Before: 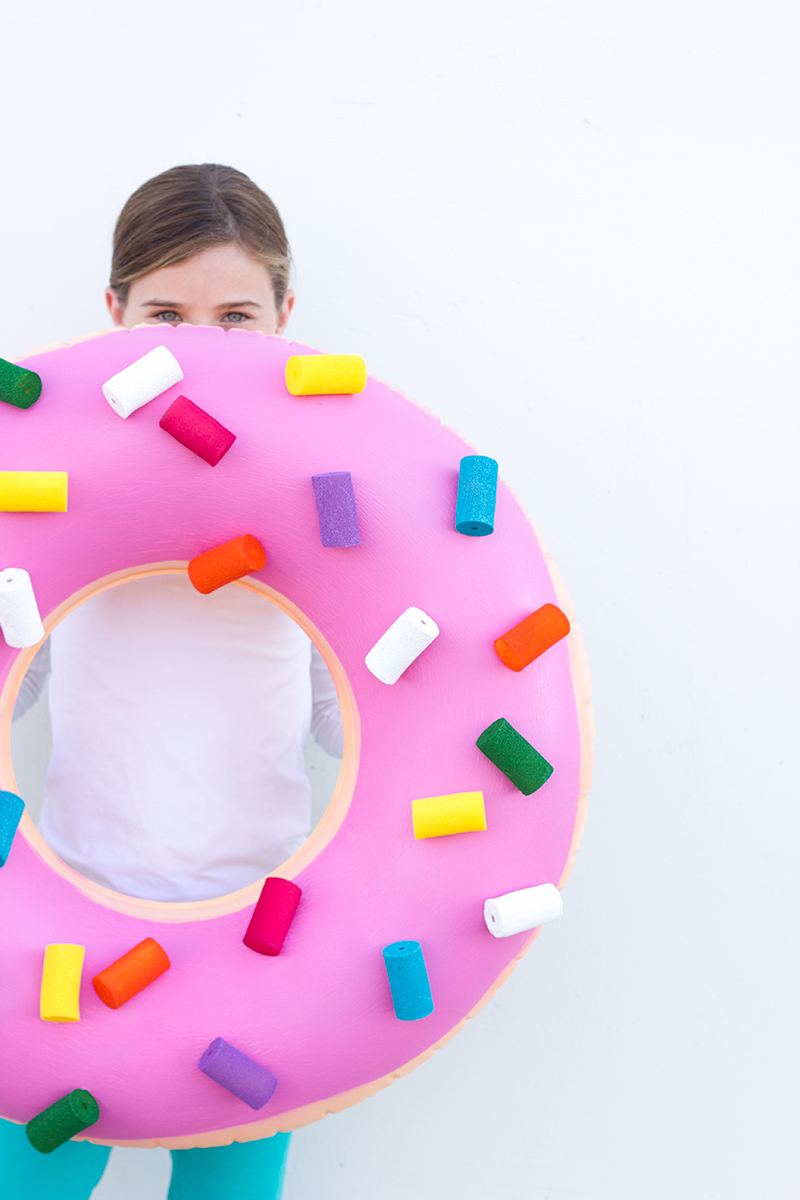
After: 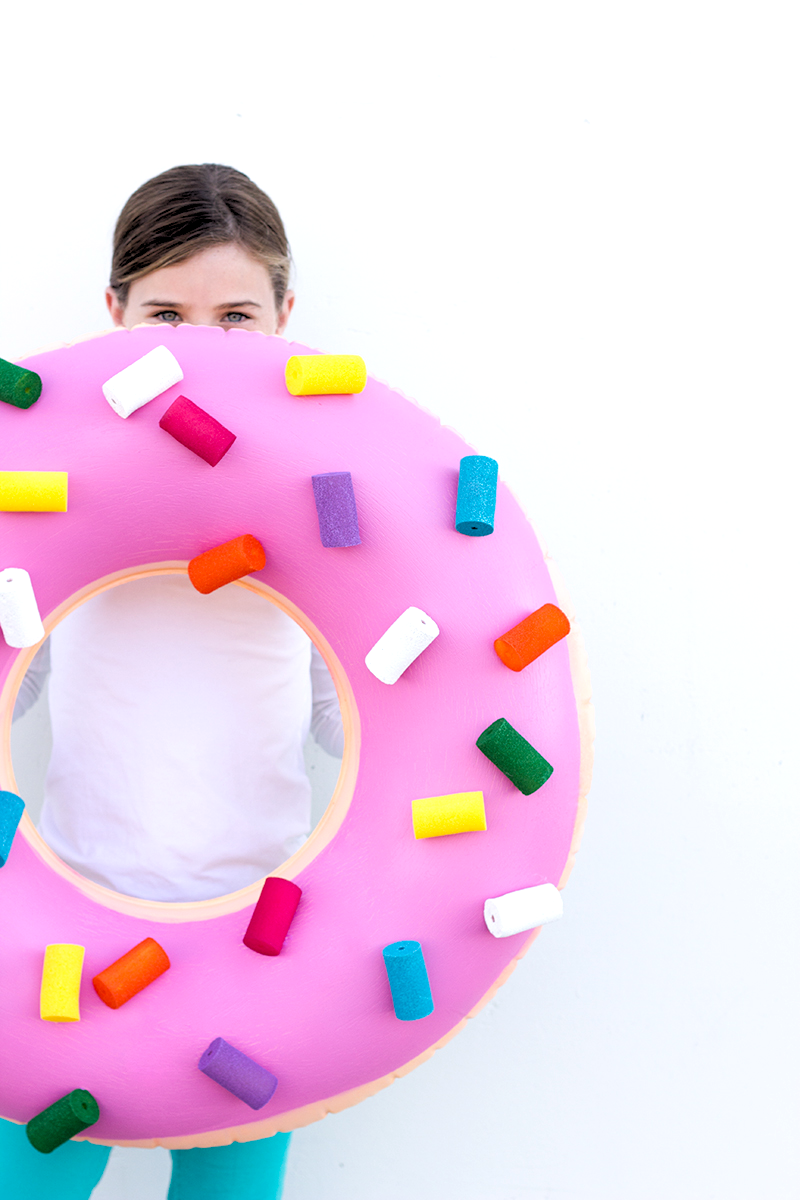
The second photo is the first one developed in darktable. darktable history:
tone equalizer: on, module defaults
exposure: black level correction 0.009, exposure 0.014 EV, compensate highlight preservation false
rgb levels: levels [[0.034, 0.472, 0.904], [0, 0.5, 1], [0, 0.5, 1]]
rotate and perspective: automatic cropping original format, crop left 0, crop top 0
